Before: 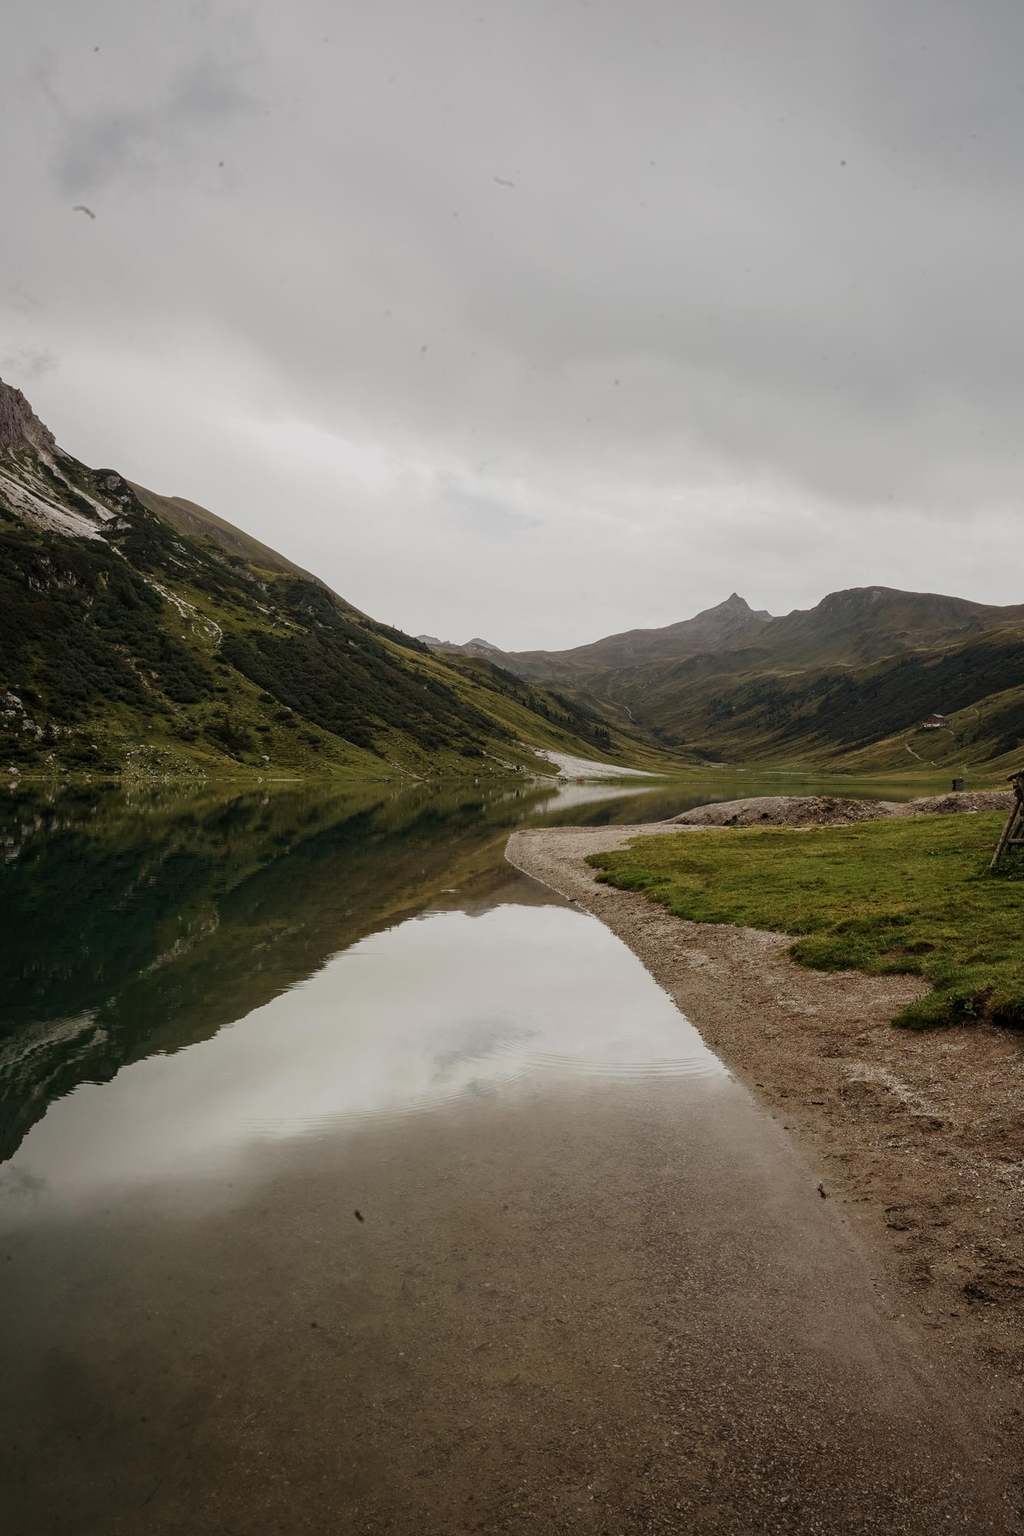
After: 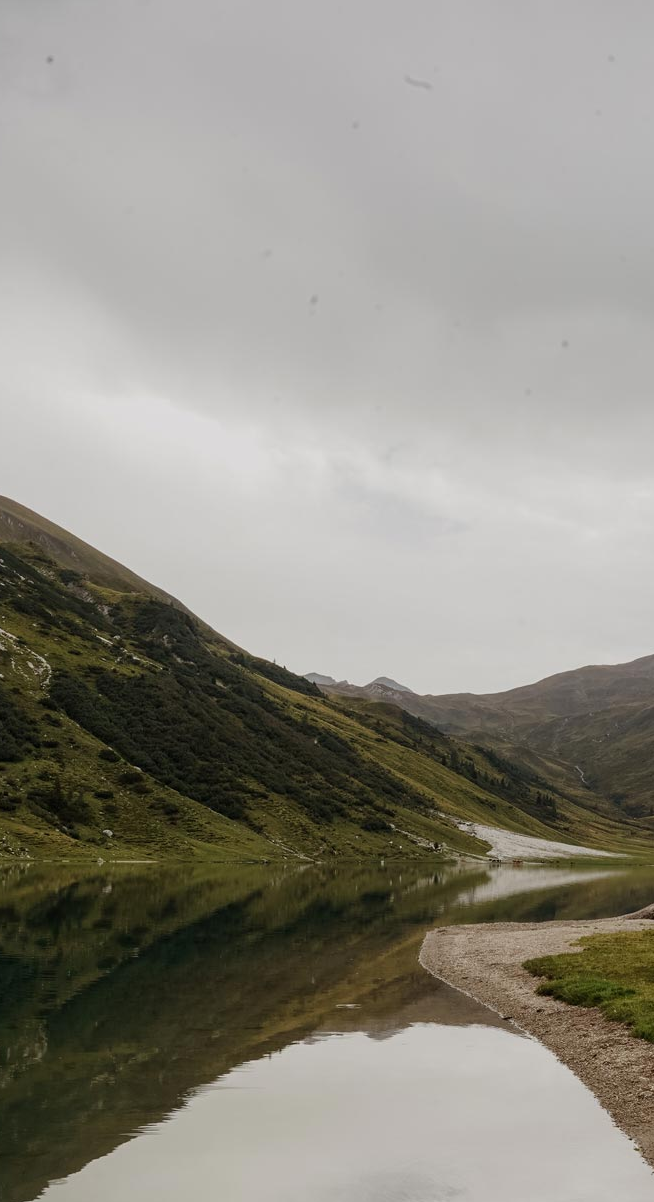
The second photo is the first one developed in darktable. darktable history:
crop: left 17.869%, top 7.742%, right 33.068%, bottom 32.143%
